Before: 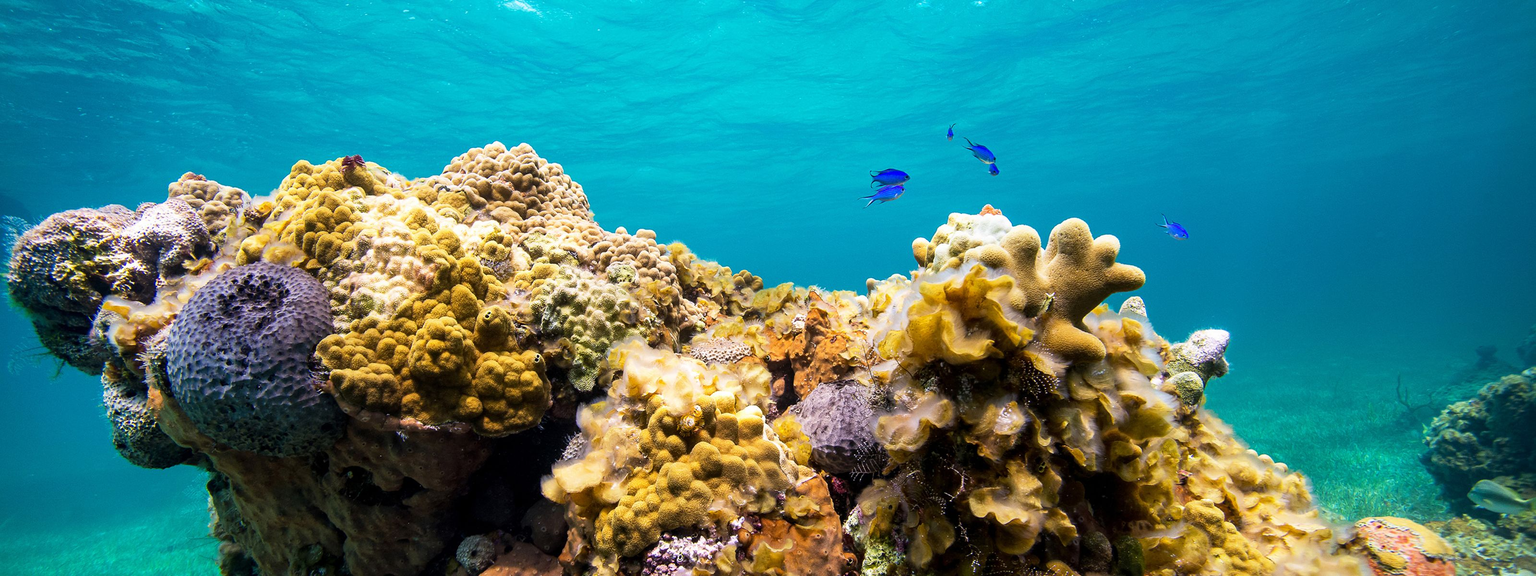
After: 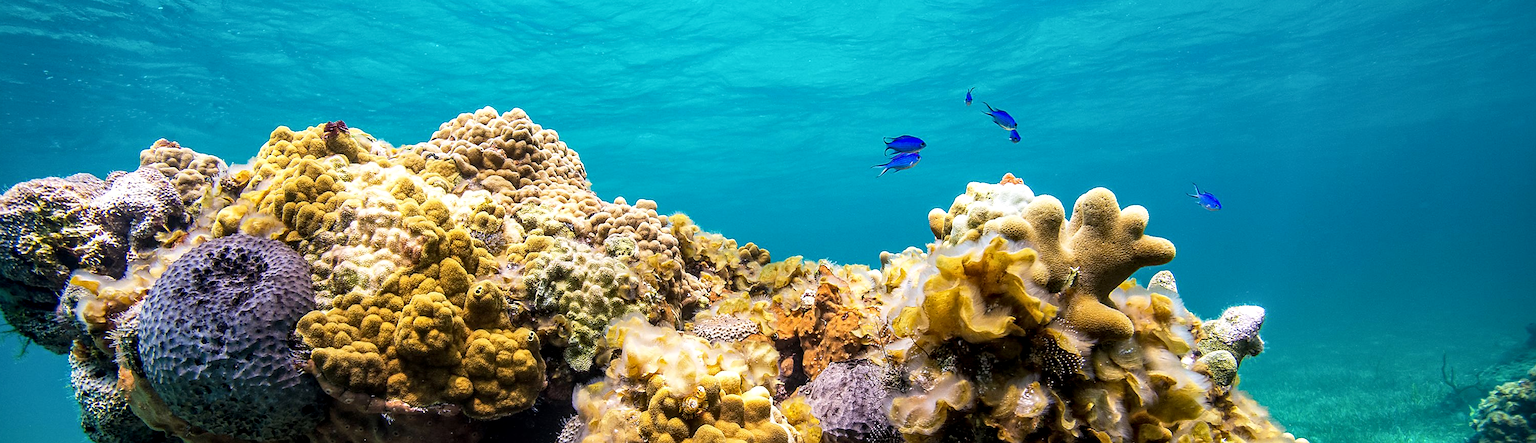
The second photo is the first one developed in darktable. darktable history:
crop: left 2.388%, top 7.209%, right 3.268%, bottom 20.14%
sharpen: radius 1.814, amount 0.401, threshold 1.395
local contrast: detail 130%
